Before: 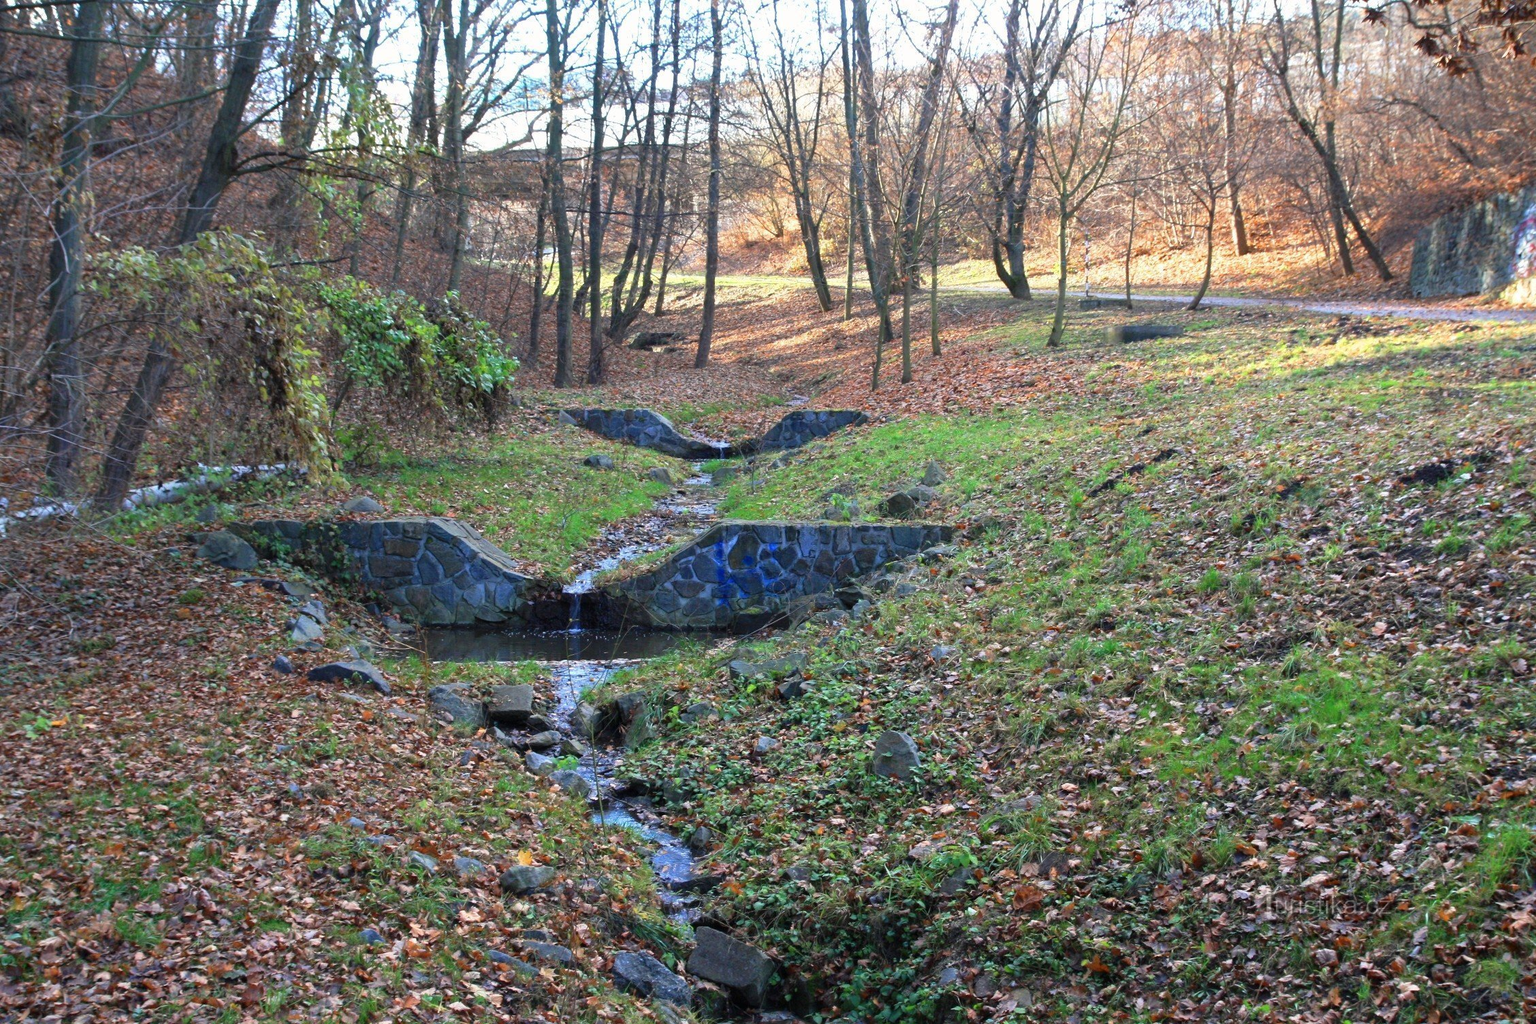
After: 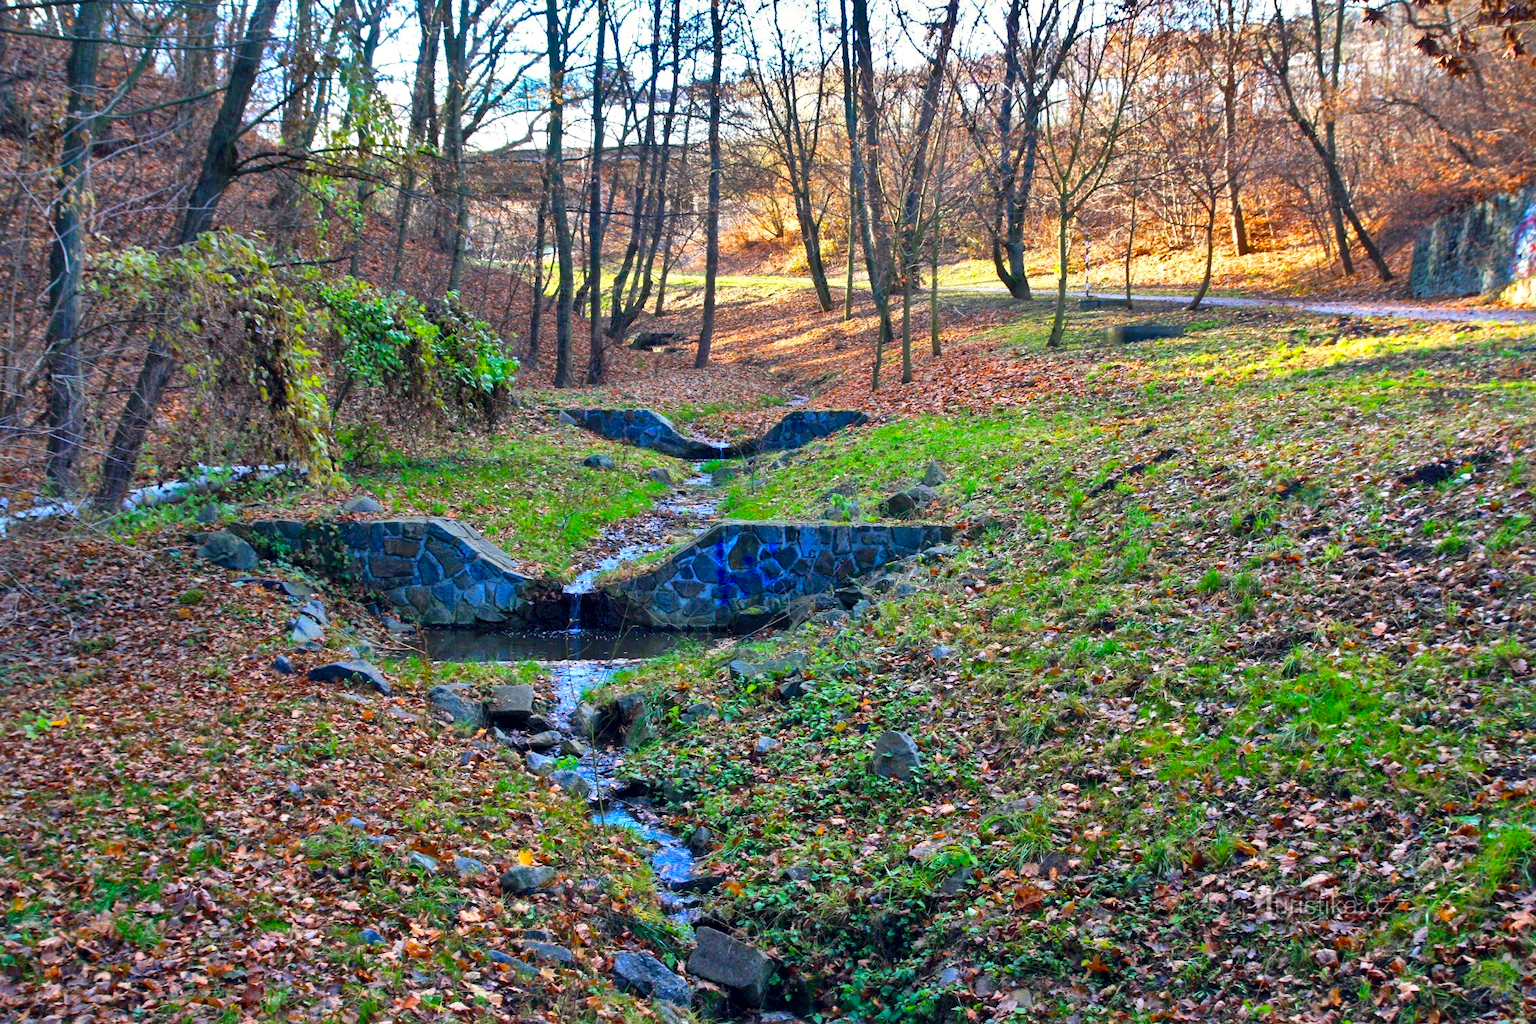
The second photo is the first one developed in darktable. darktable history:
exposure: exposure -0.002 EV, compensate exposure bias true, compensate highlight preservation false
shadows and highlights: white point adjustment 0.093, highlights -69.86, soften with gaussian
color balance rgb: global offset › chroma 0.058%, global offset › hue 253.53°, linear chroma grading › shadows 9.508%, linear chroma grading › highlights 9.044%, linear chroma grading › global chroma 14.393%, linear chroma grading › mid-tones 14.599%, perceptual saturation grading › global saturation 30.677%
local contrast: mode bilateral grid, contrast 20, coarseness 50, detail 150%, midtone range 0.2
